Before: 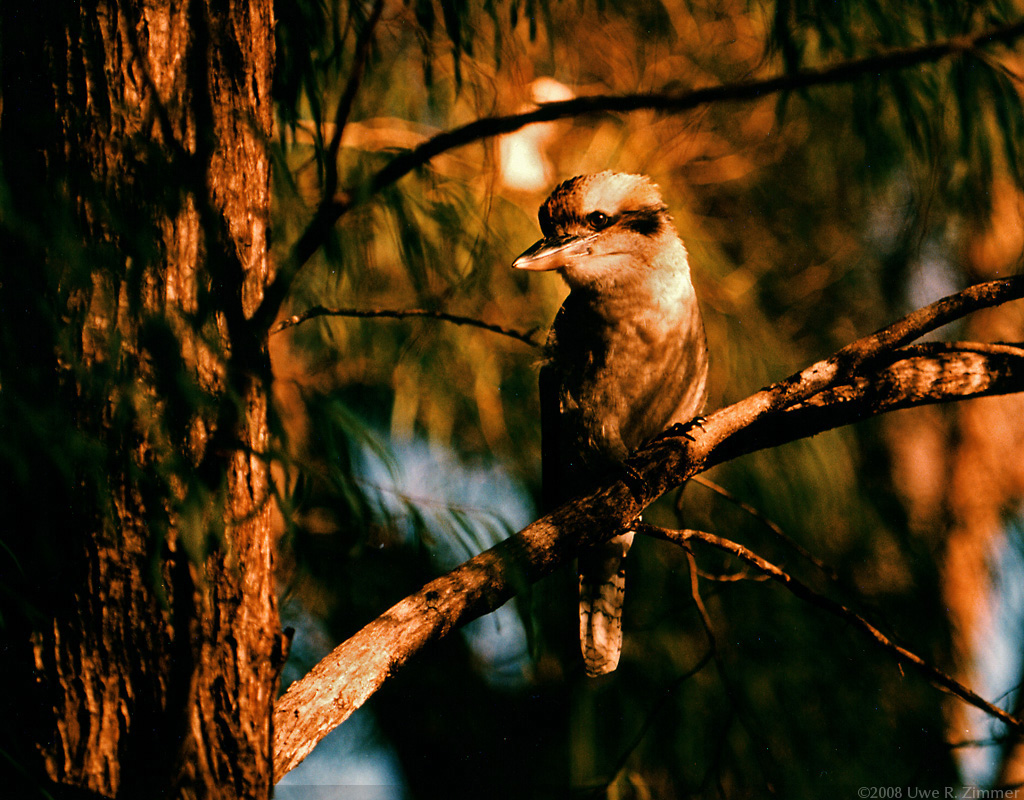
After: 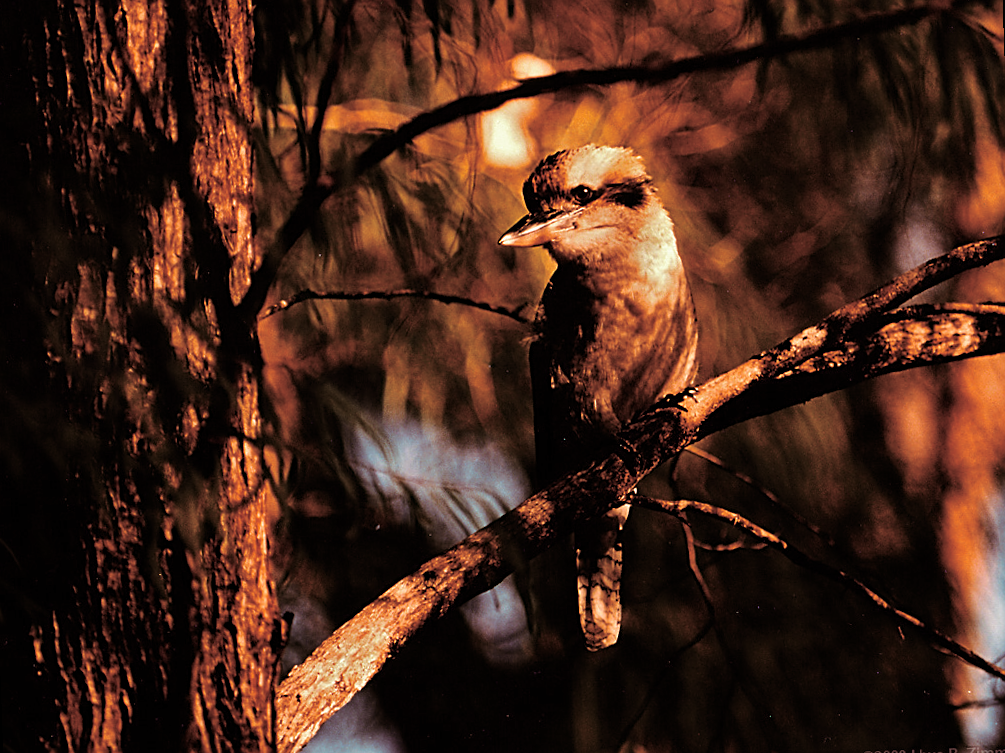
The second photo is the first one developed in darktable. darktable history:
split-toning: on, module defaults
sharpen: on, module defaults
rotate and perspective: rotation -2°, crop left 0.022, crop right 0.978, crop top 0.049, crop bottom 0.951
